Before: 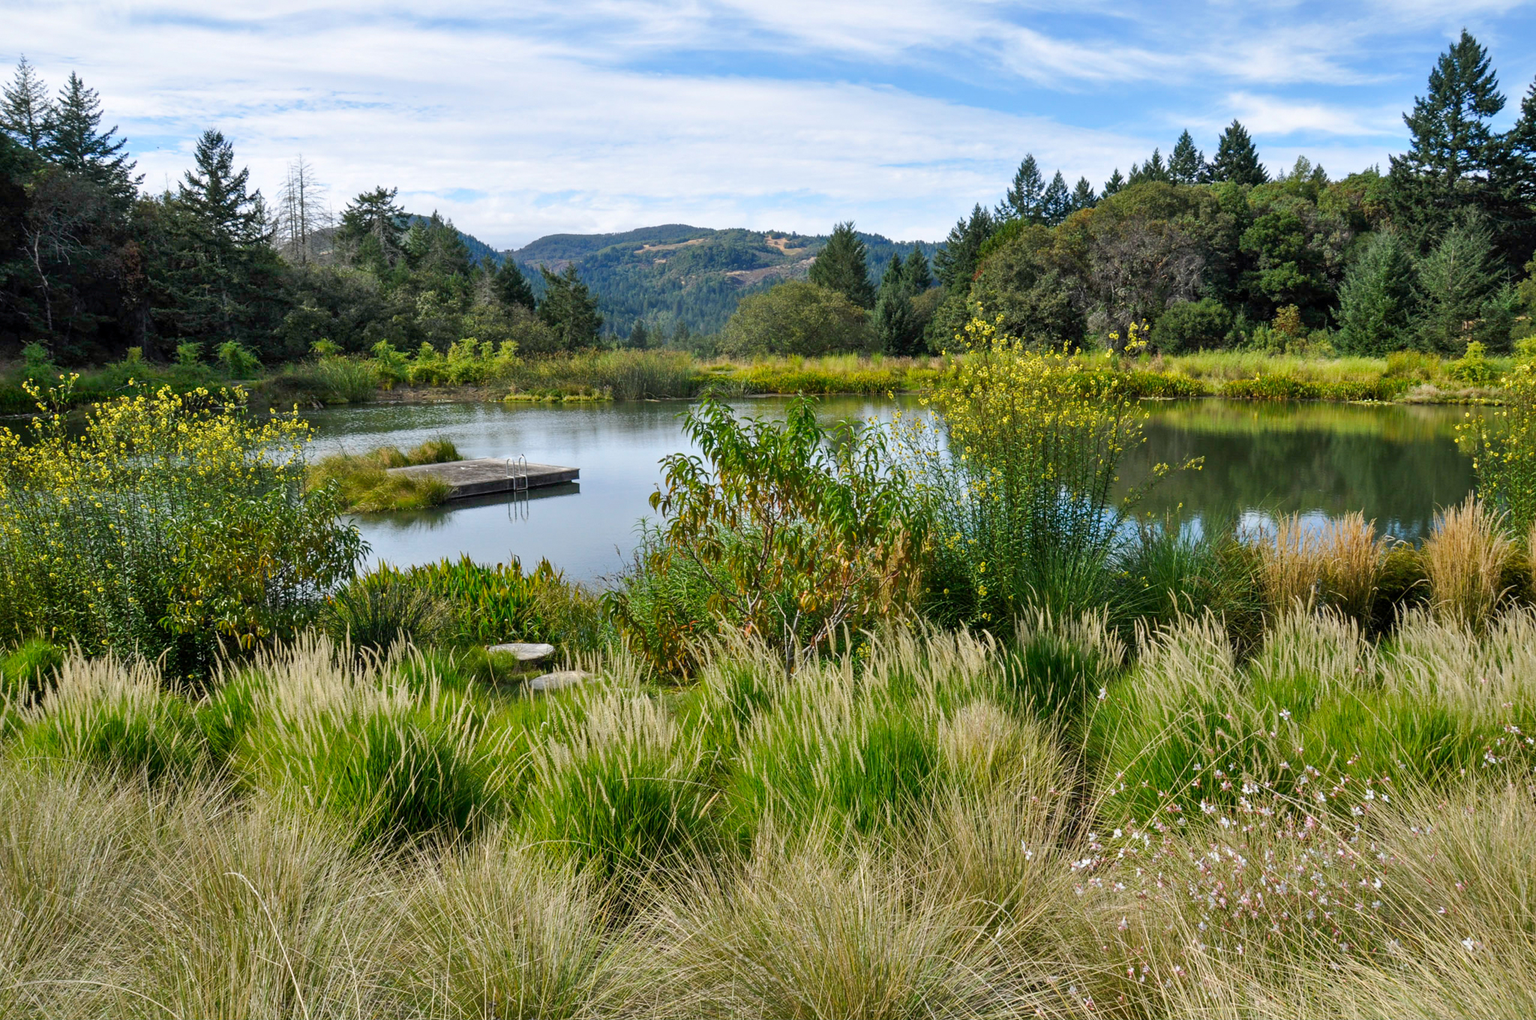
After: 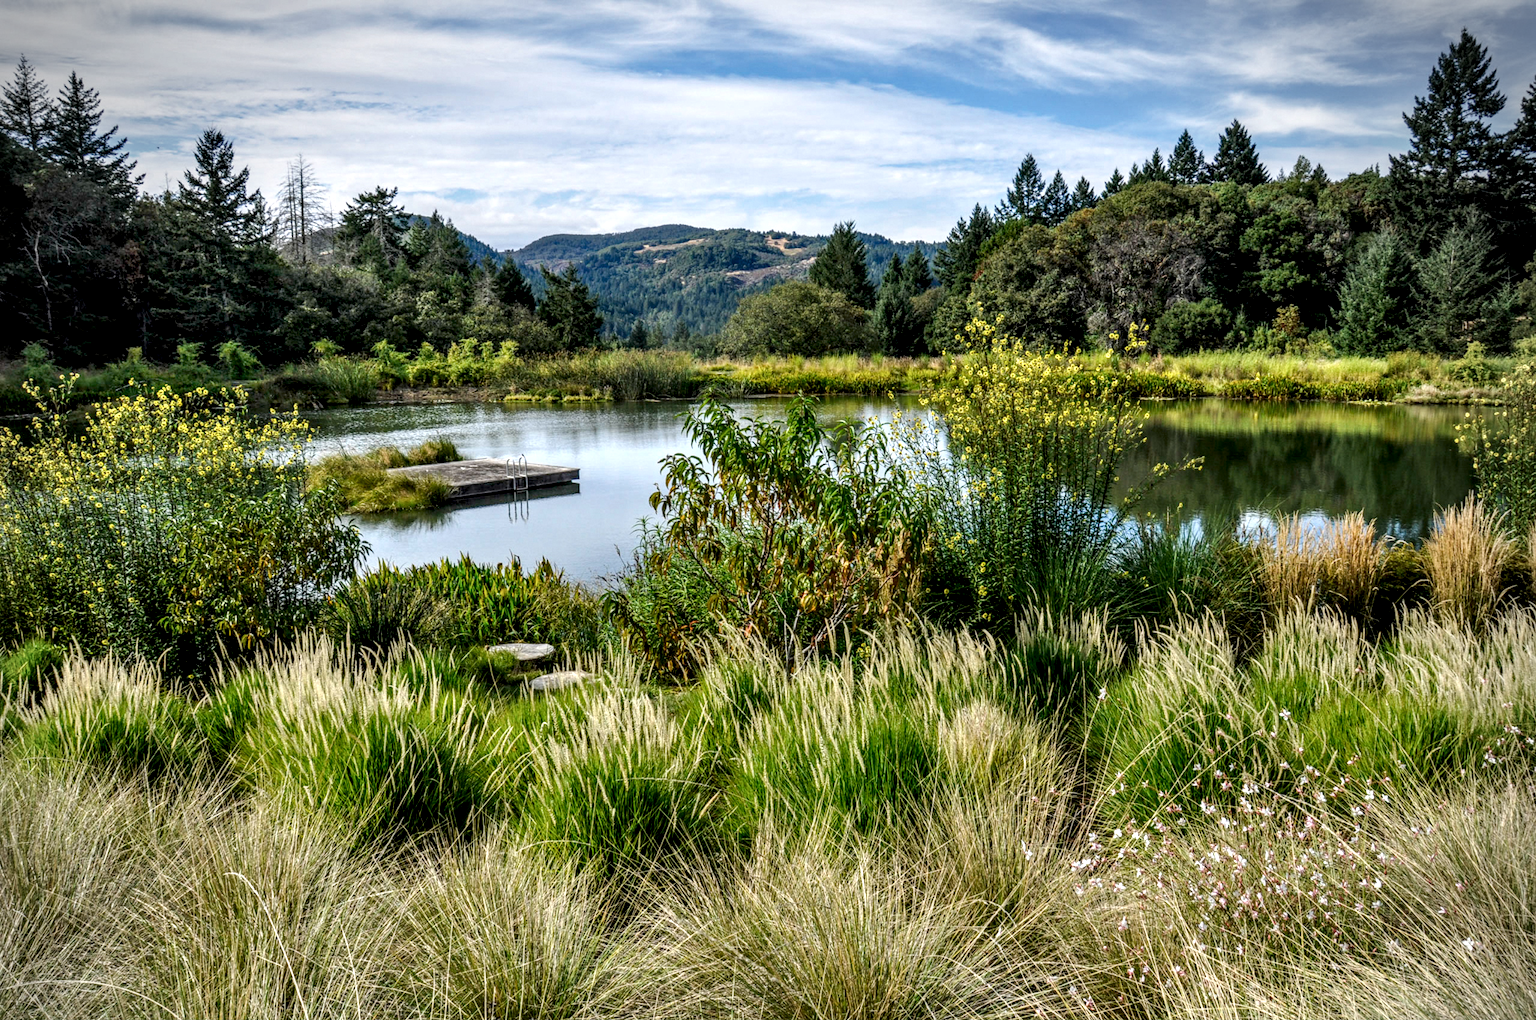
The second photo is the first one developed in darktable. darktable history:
vignetting: fall-off start 88.33%, fall-off radius 43.81%, center (-0.029, 0.238), width/height ratio 1.167
local contrast: highlights 19%, detail 187%
